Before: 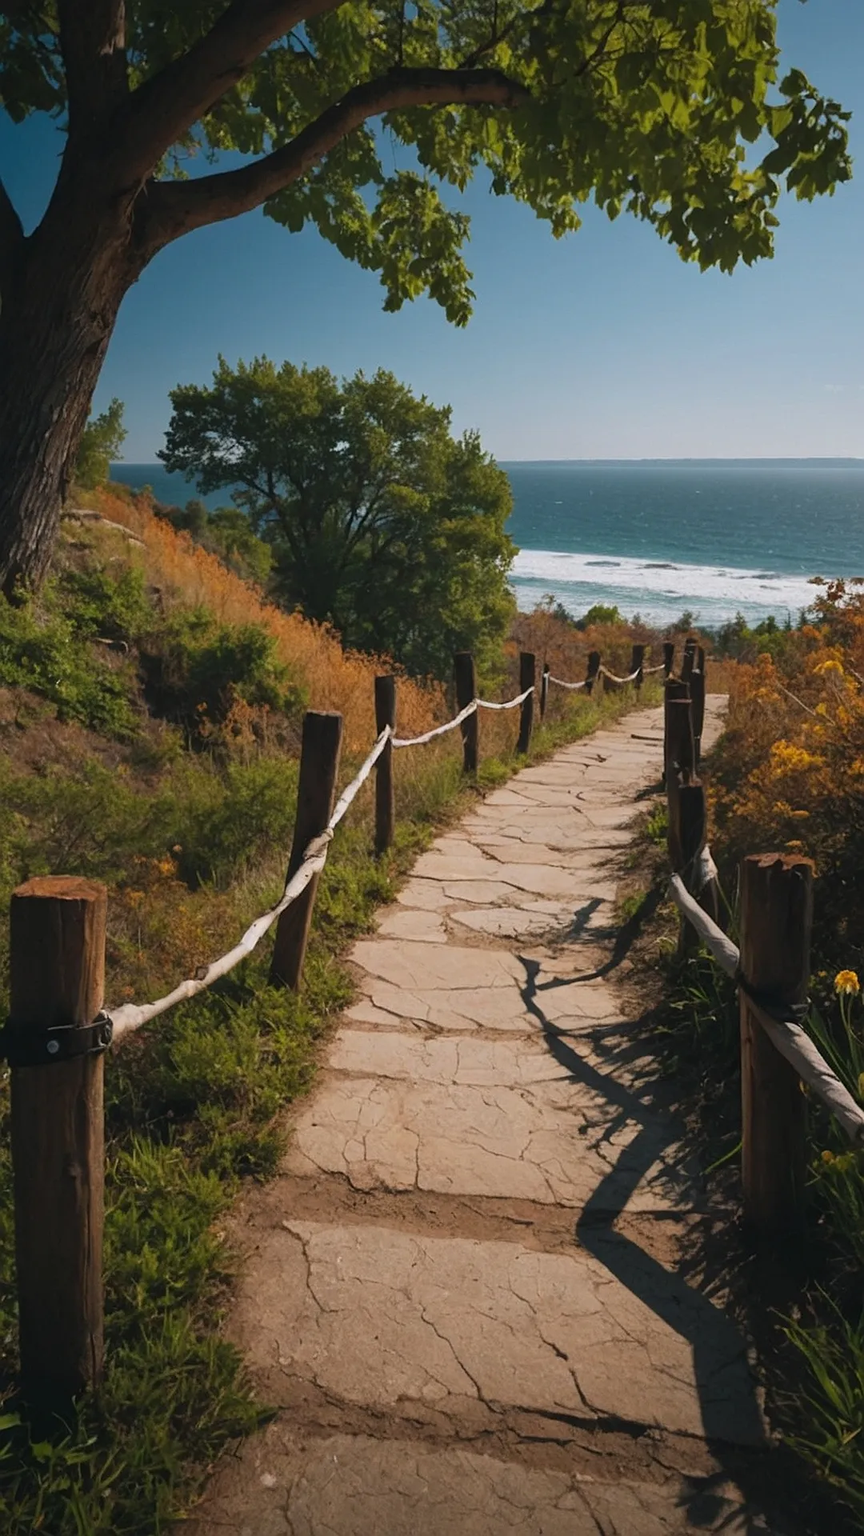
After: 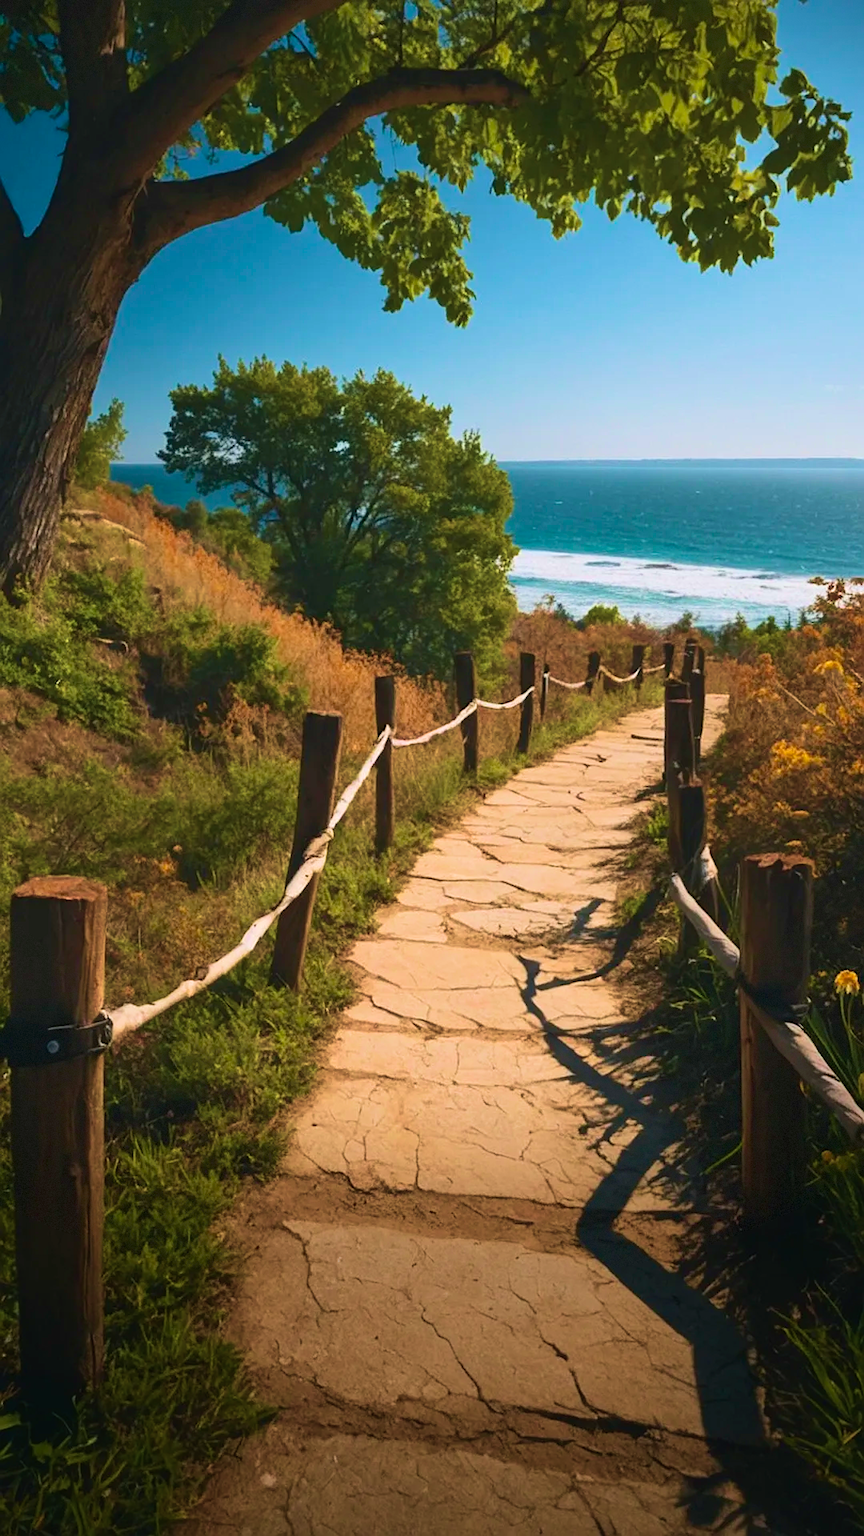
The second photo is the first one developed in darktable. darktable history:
vignetting: fall-off start 68.33%, fall-off radius 30%, saturation 0.042, center (-0.066, -0.311), width/height ratio 0.992, shape 0.85, dithering 8-bit output
contrast brightness saturation: contrast 0.2, brightness 0.16, saturation 0.22
velvia: strength 74%
